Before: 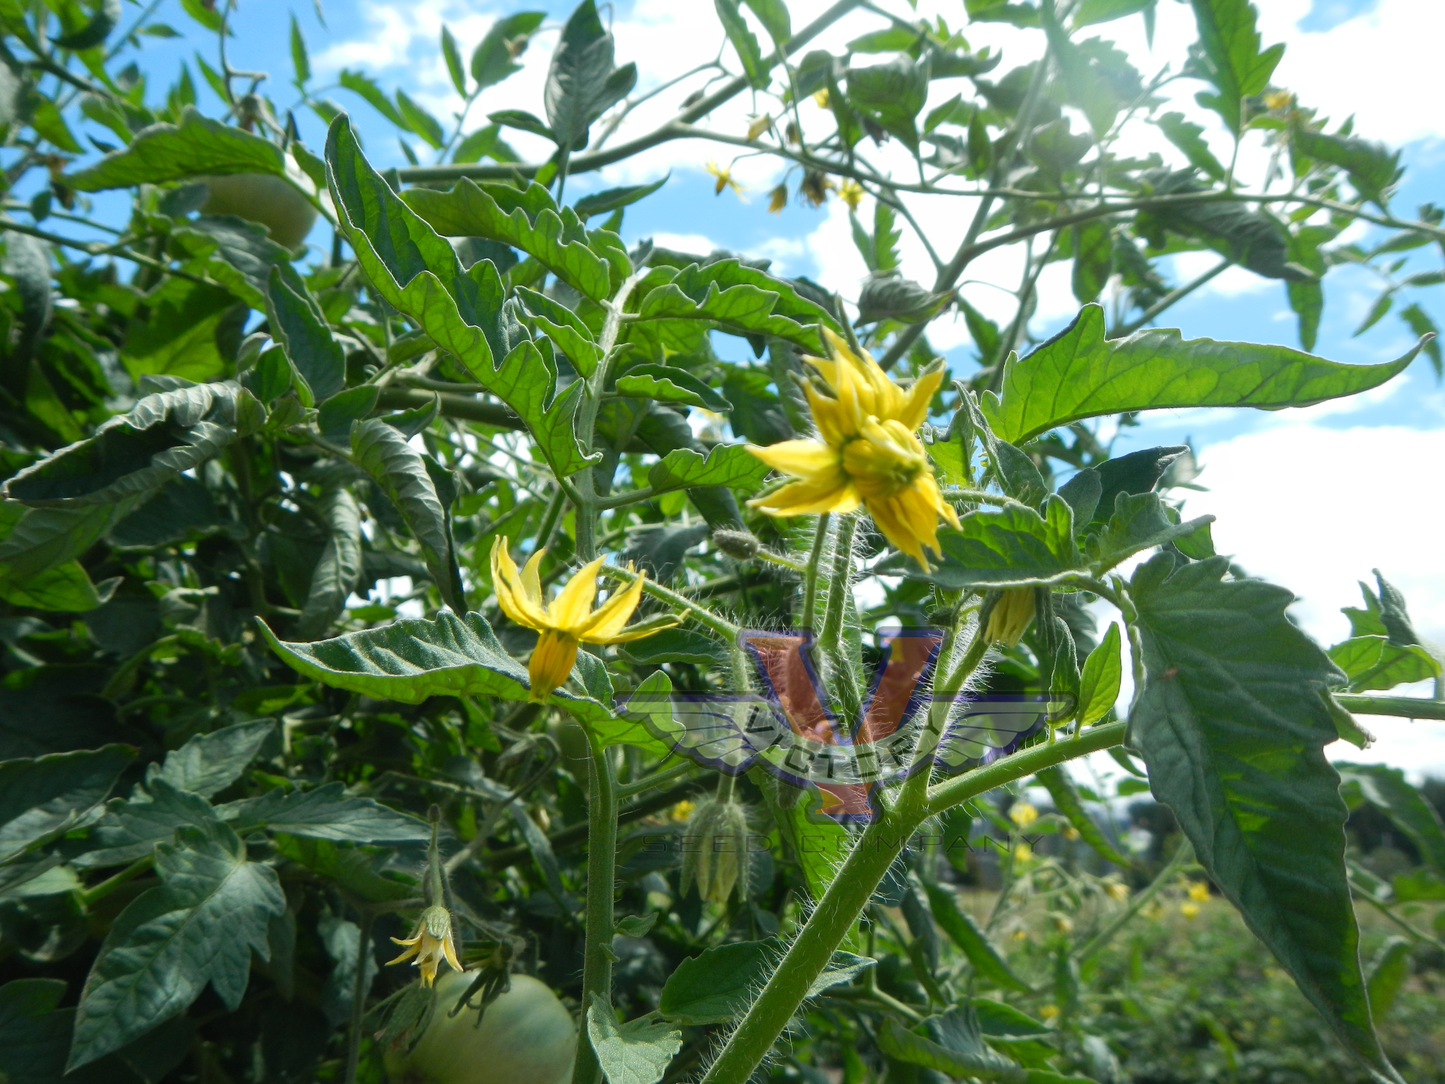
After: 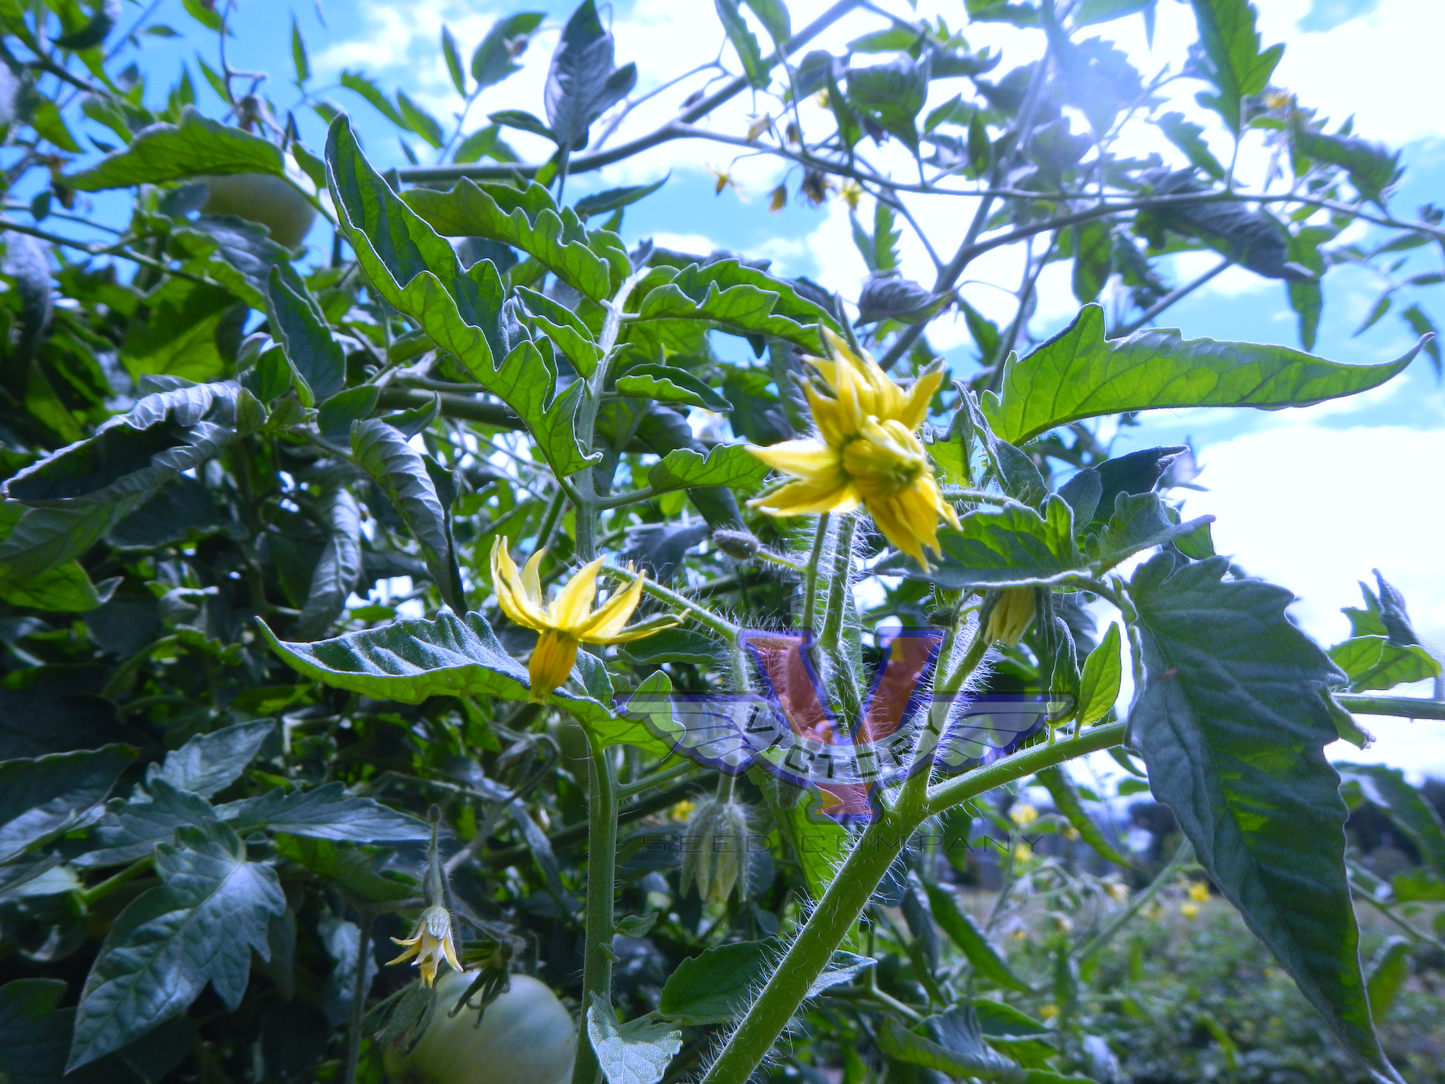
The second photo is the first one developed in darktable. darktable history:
white balance: red 0.98, blue 1.61
